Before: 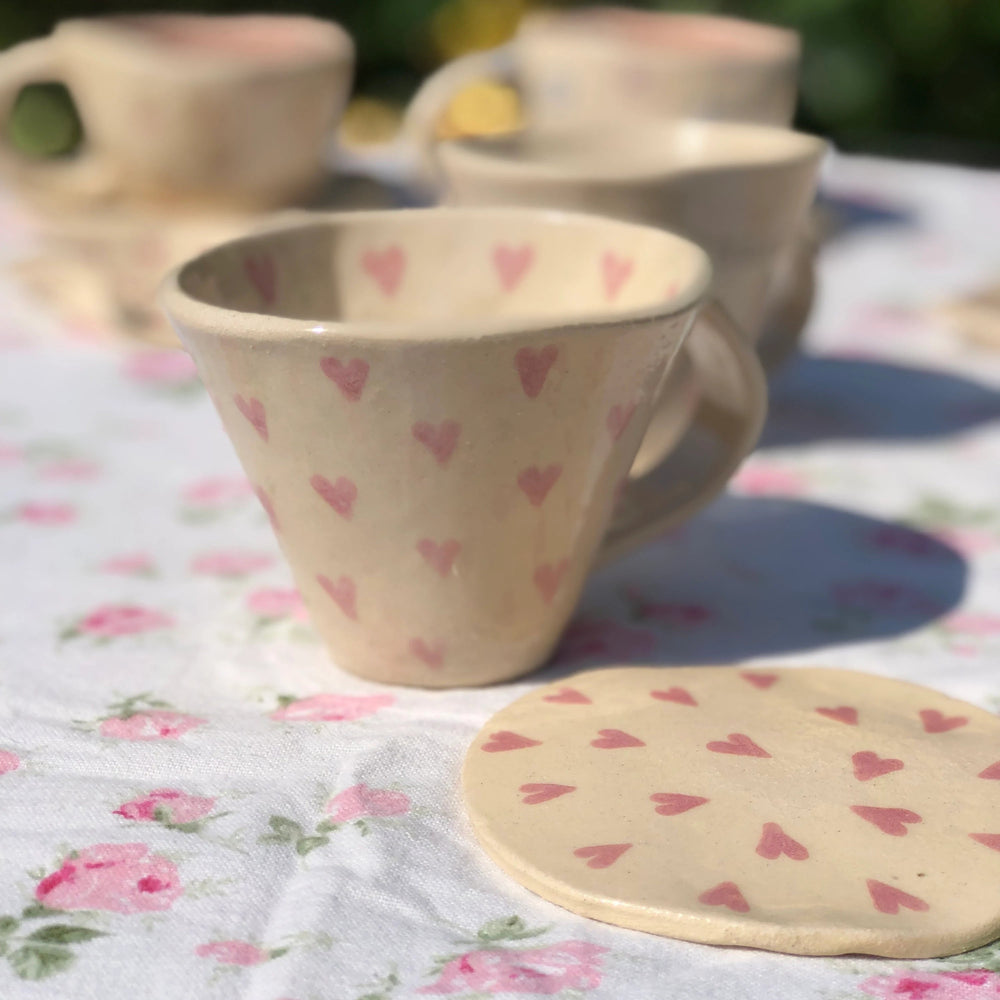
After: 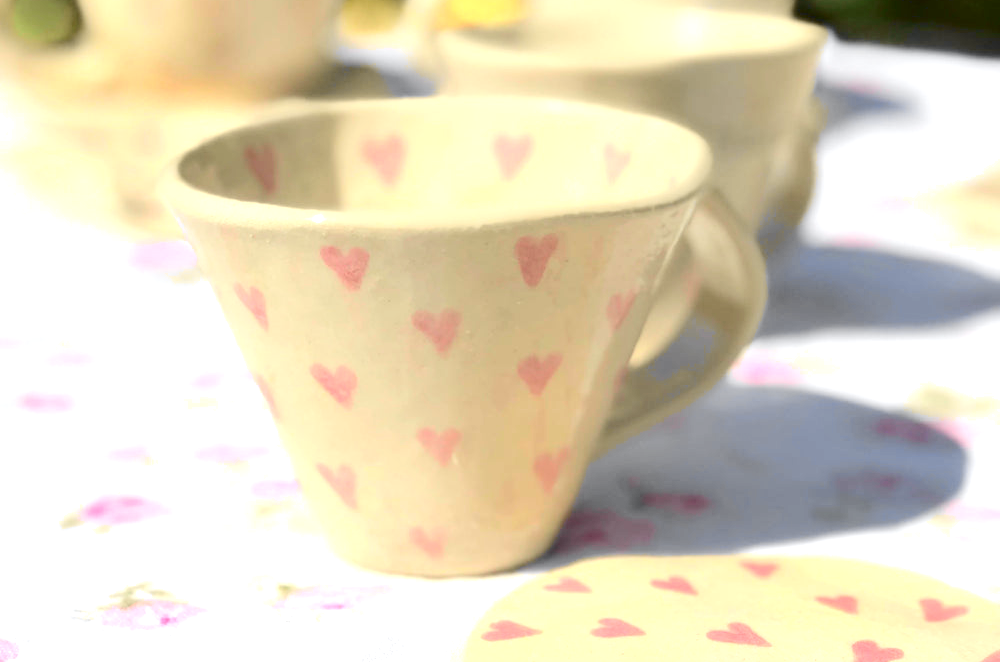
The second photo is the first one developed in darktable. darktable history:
crop: top 11.158%, bottom 22.633%
exposure: black level correction 0, exposure 1 EV, compensate highlight preservation false
tone curve: curves: ch0 [(0, 0) (0.071, 0.047) (0.266, 0.26) (0.483, 0.554) (0.753, 0.811) (1, 0.983)]; ch1 [(0, 0) (0.346, 0.307) (0.408, 0.387) (0.463, 0.465) (0.482, 0.493) (0.502, 0.5) (0.517, 0.502) (0.55, 0.548) (0.597, 0.61) (0.651, 0.698) (1, 1)]; ch2 [(0, 0) (0.346, 0.34) (0.434, 0.46) (0.485, 0.494) (0.5, 0.494) (0.517, 0.506) (0.526, 0.545) (0.583, 0.61) (0.625, 0.659) (1, 1)], color space Lab, independent channels, preserve colors none
